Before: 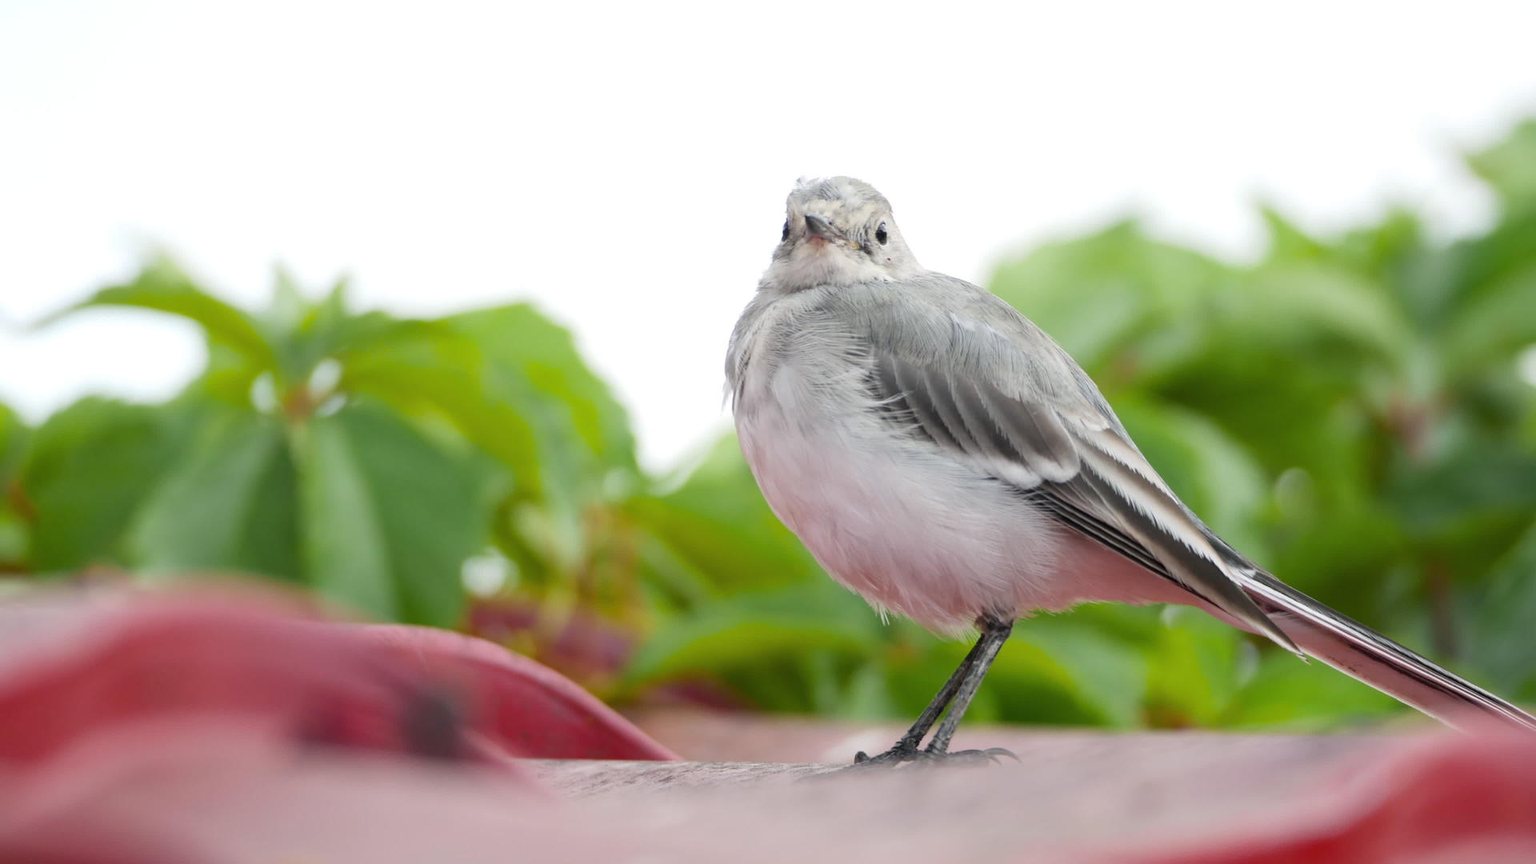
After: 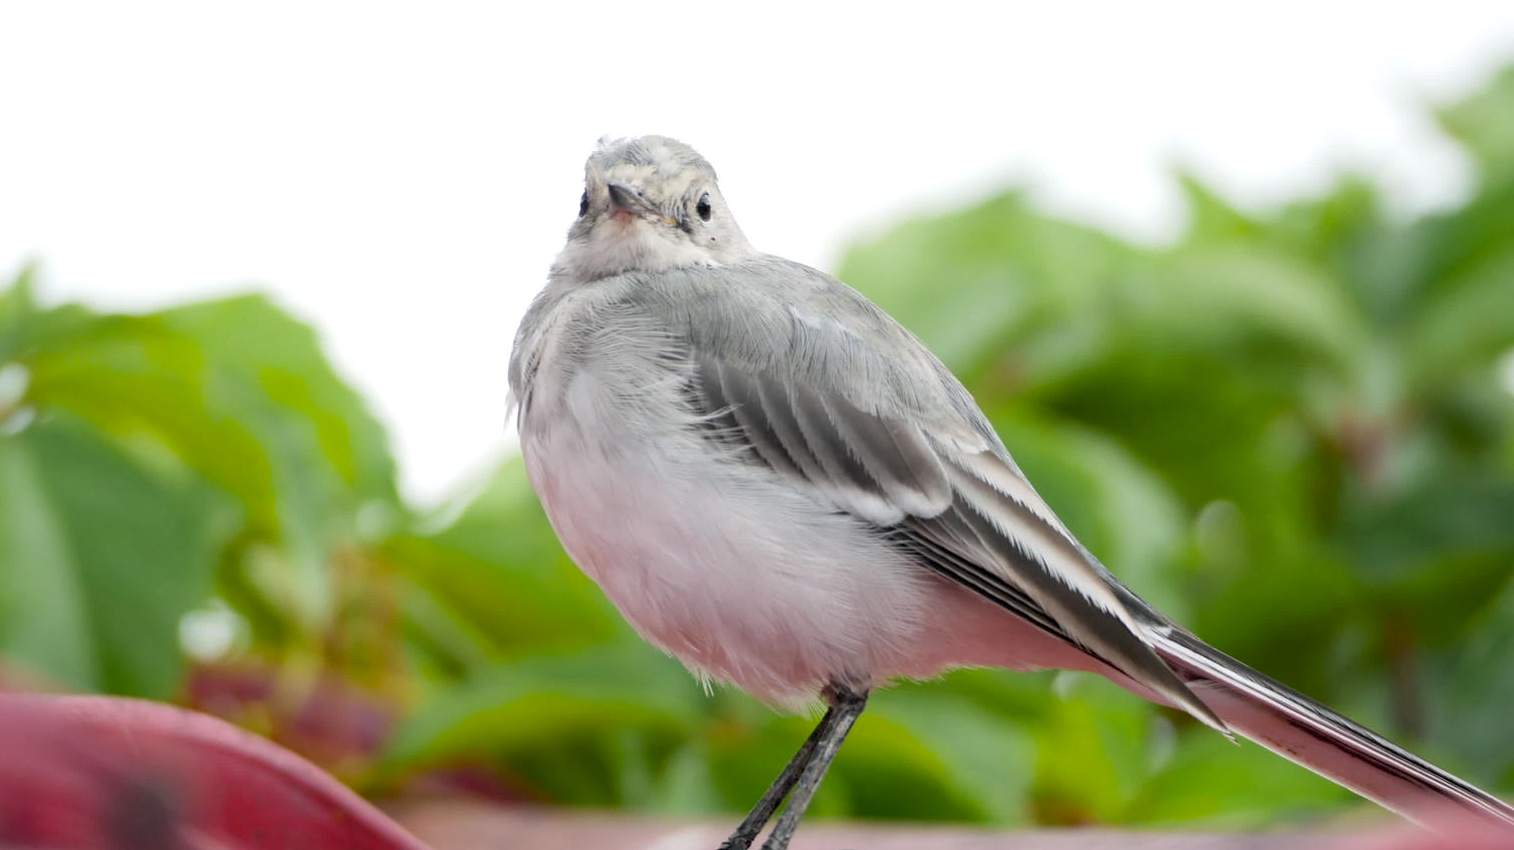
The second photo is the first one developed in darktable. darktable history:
exposure: black level correction 0.005, exposure 0.014 EV, compensate highlight preservation false
crop and rotate: left 20.74%, top 7.912%, right 0.375%, bottom 13.378%
